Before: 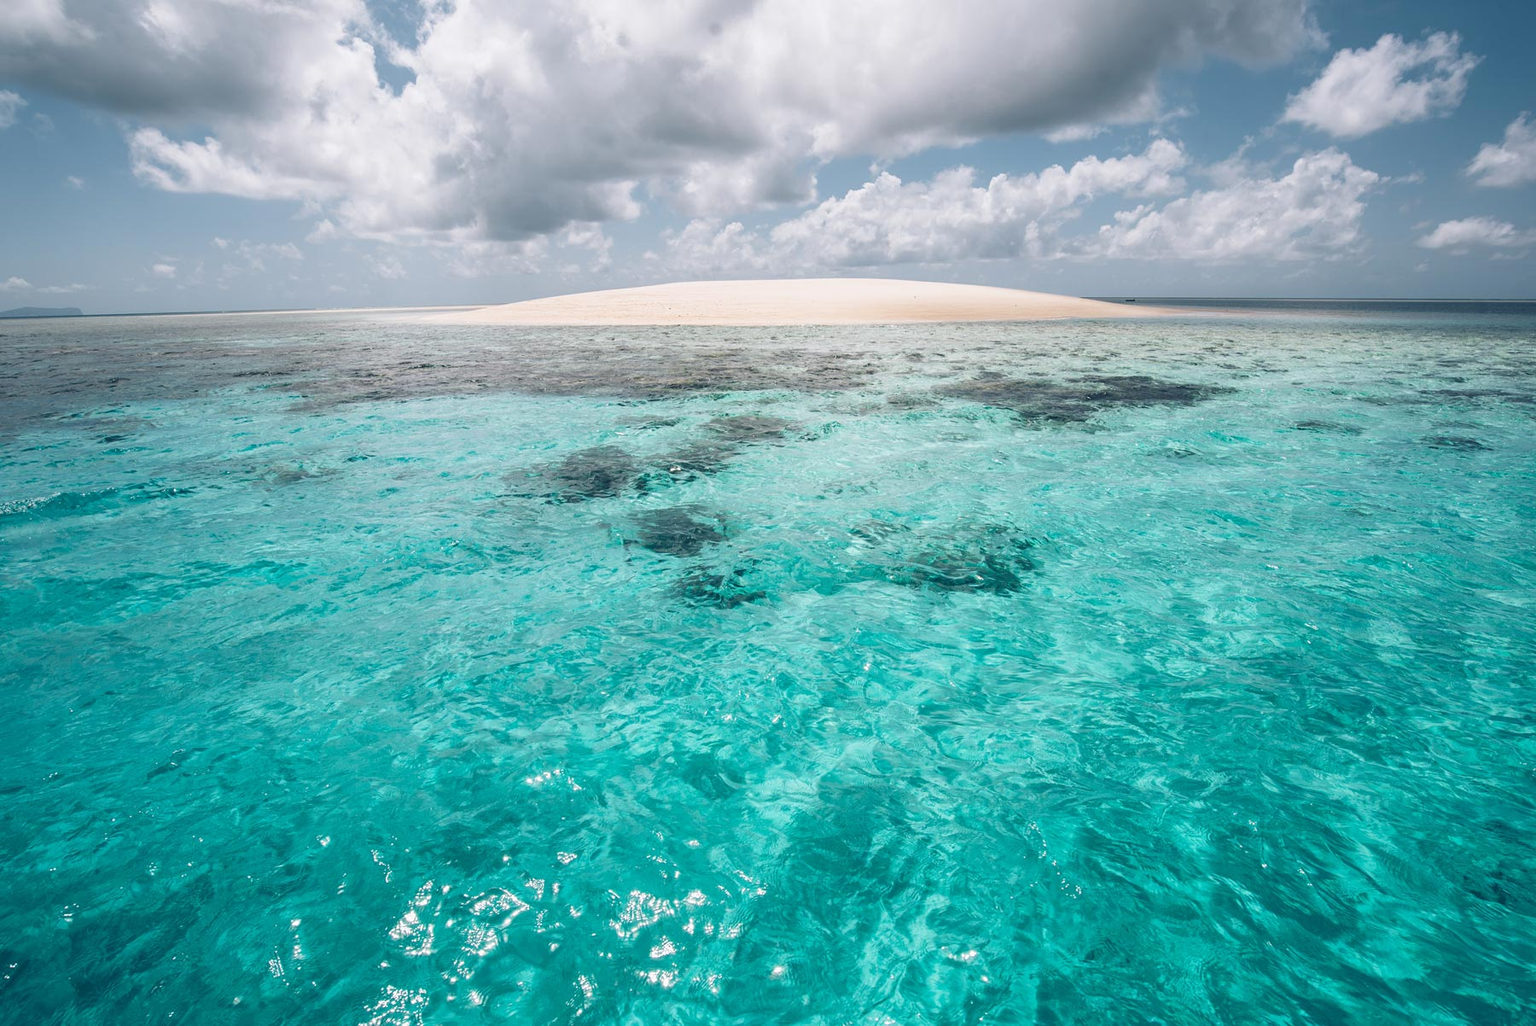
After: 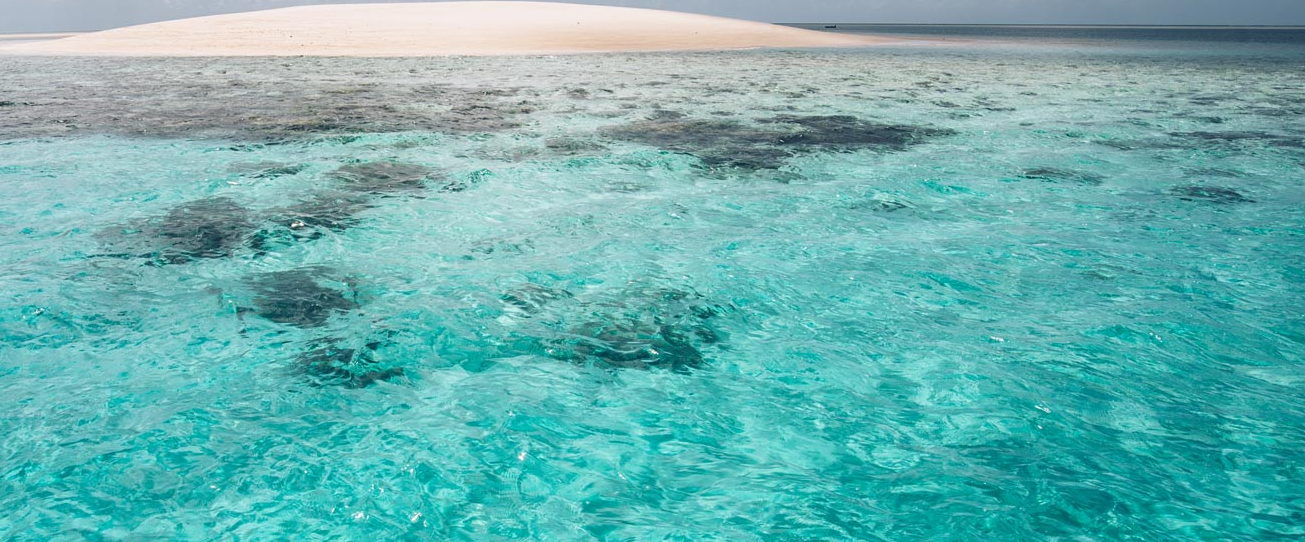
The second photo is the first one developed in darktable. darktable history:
crop and rotate: left 27.49%, top 27.054%, bottom 27.792%
